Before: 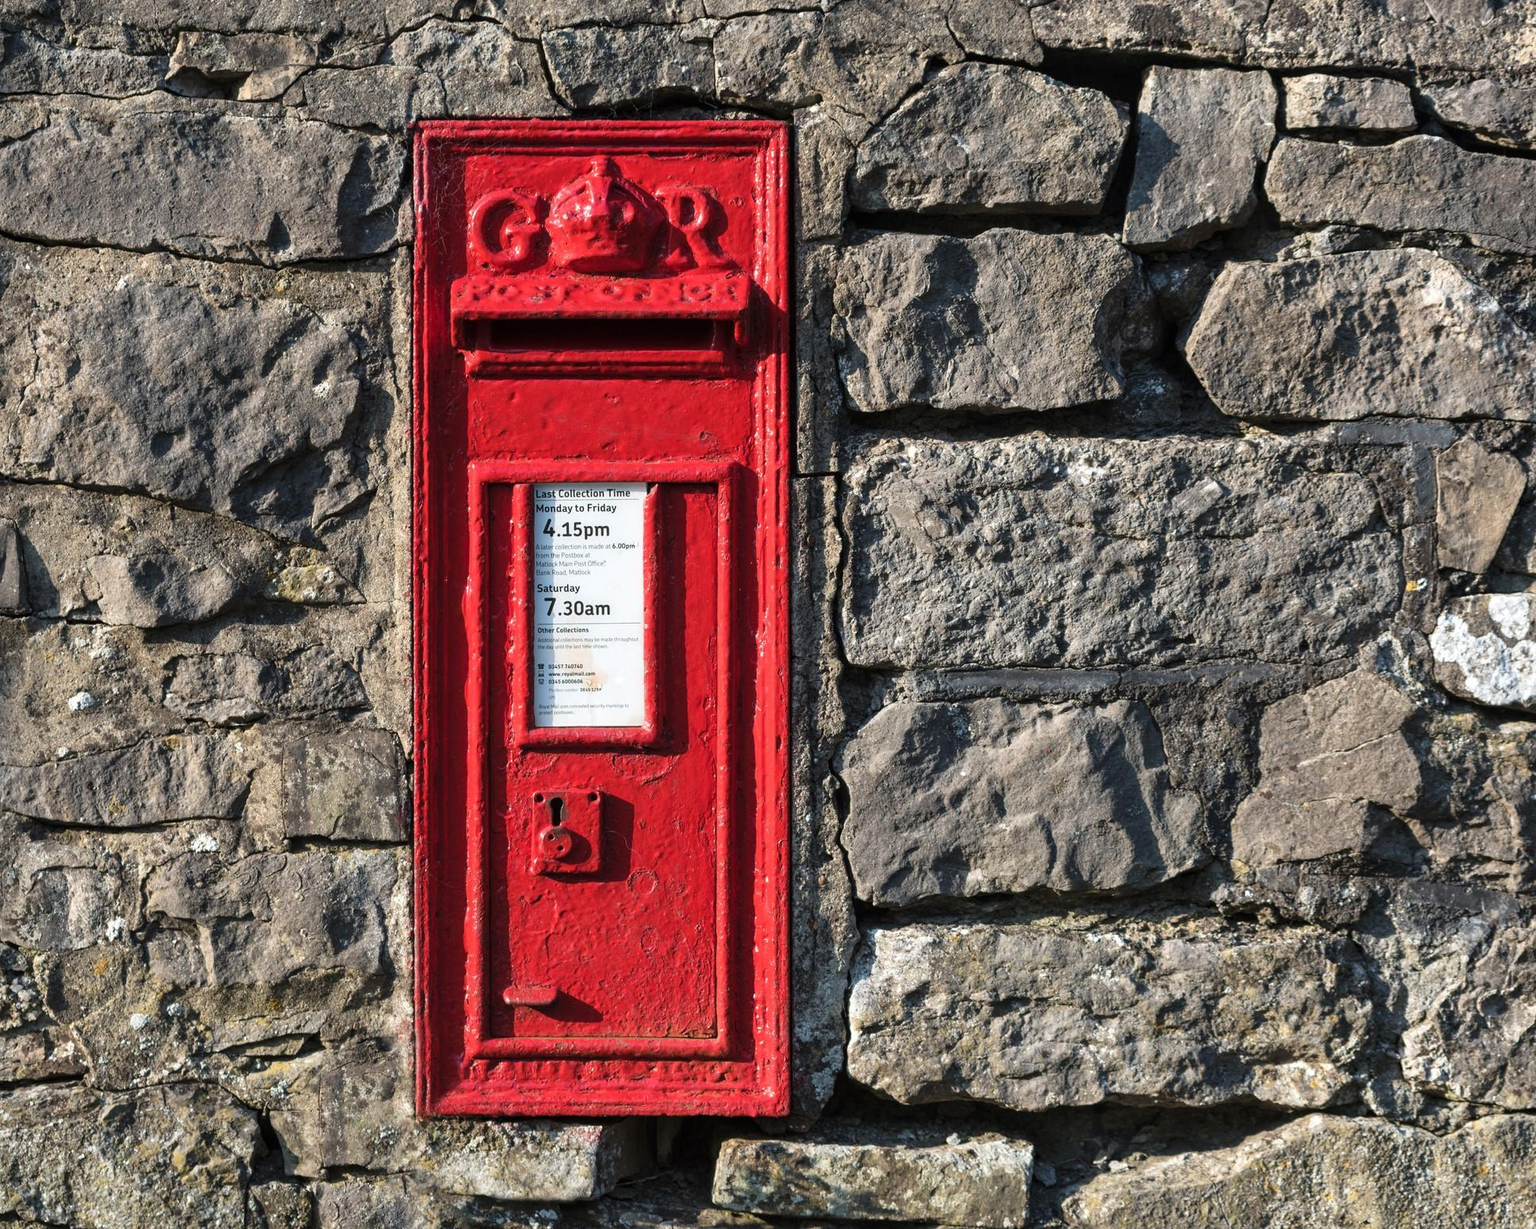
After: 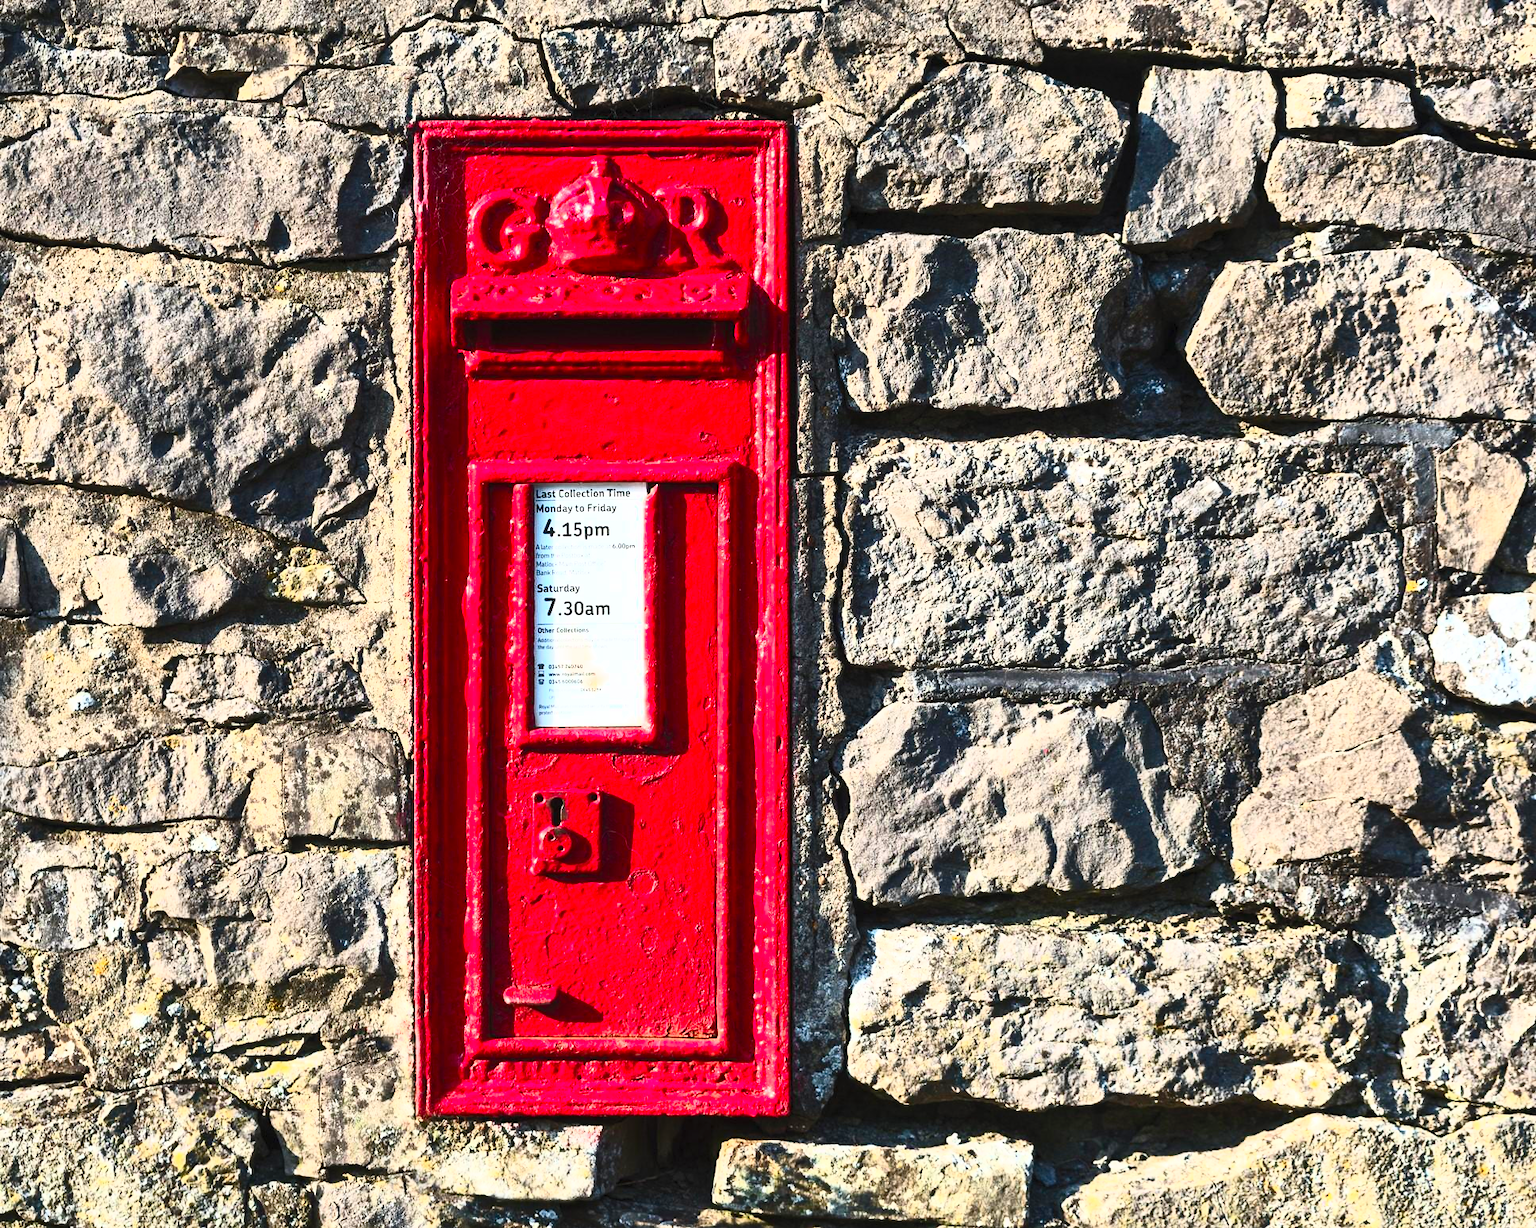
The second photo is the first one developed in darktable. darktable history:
vibrance: on, module defaults
contrast brightness saturation: contrast 0.83, brightness 0.59, saturation 0.59
